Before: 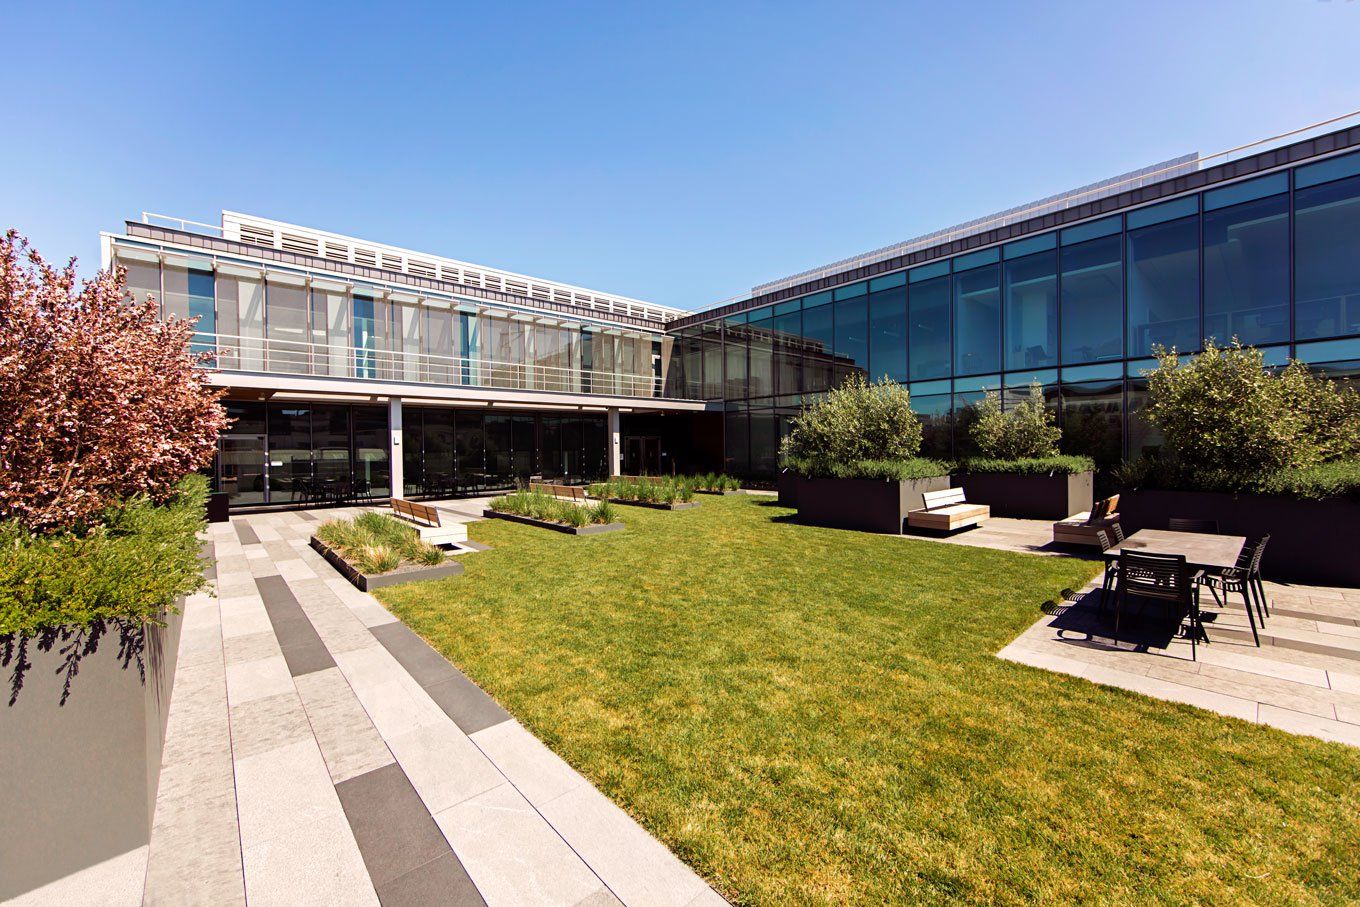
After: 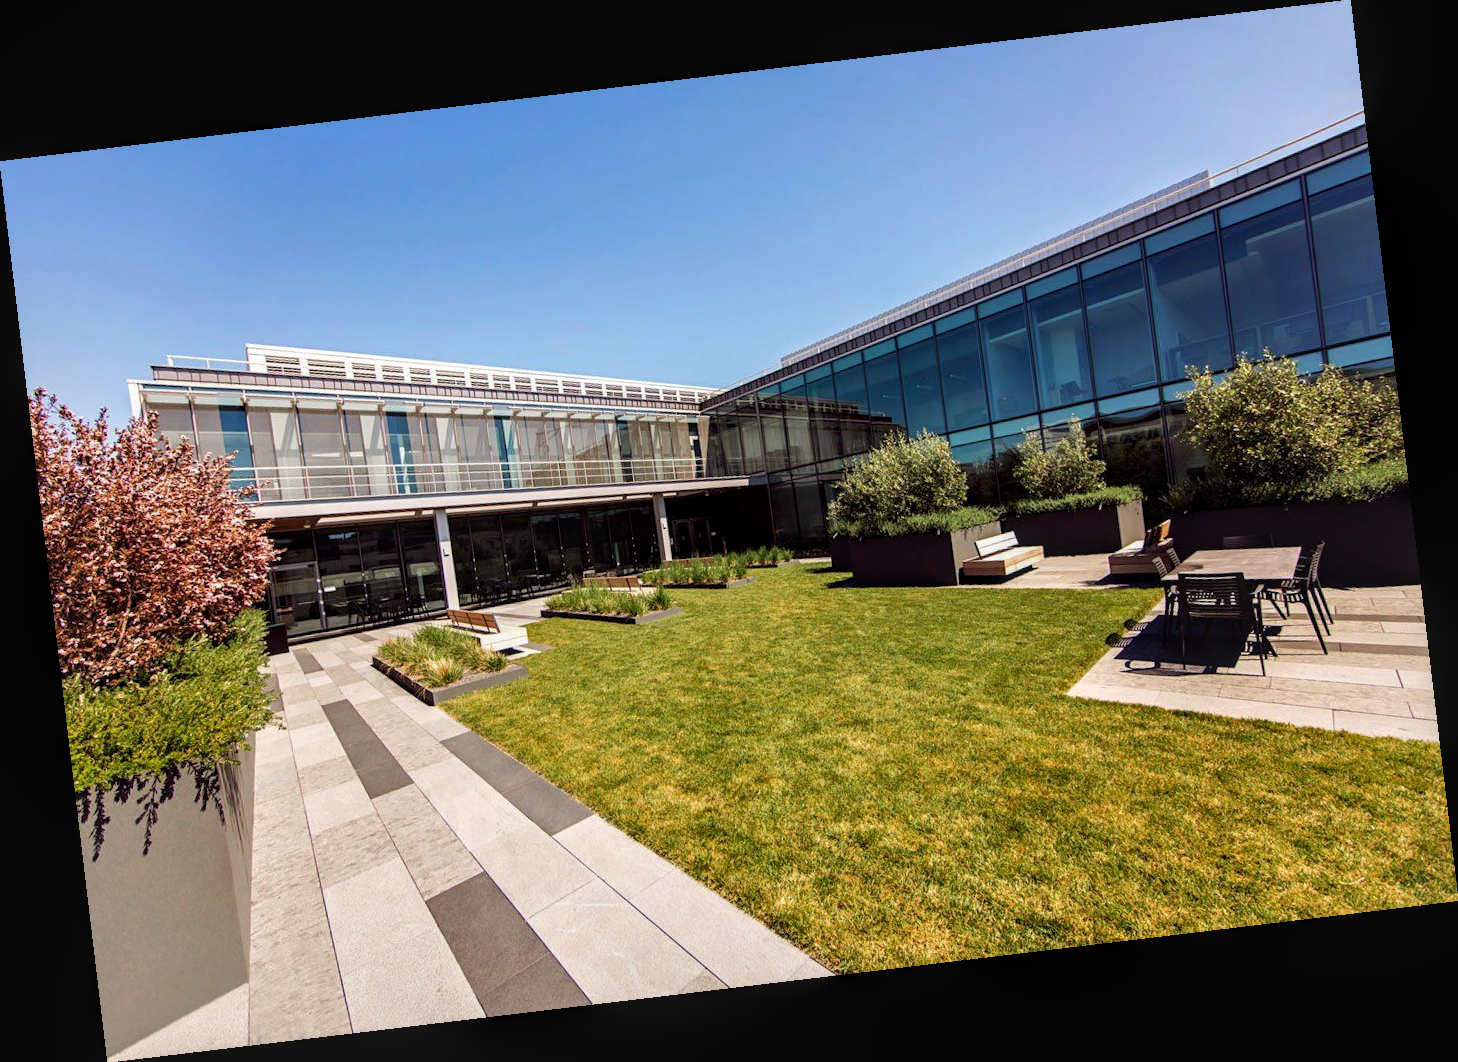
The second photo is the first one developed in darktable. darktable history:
rotate and perspective: rotation -6.83°, automatic cropping off
local contrast: on, module defaults
